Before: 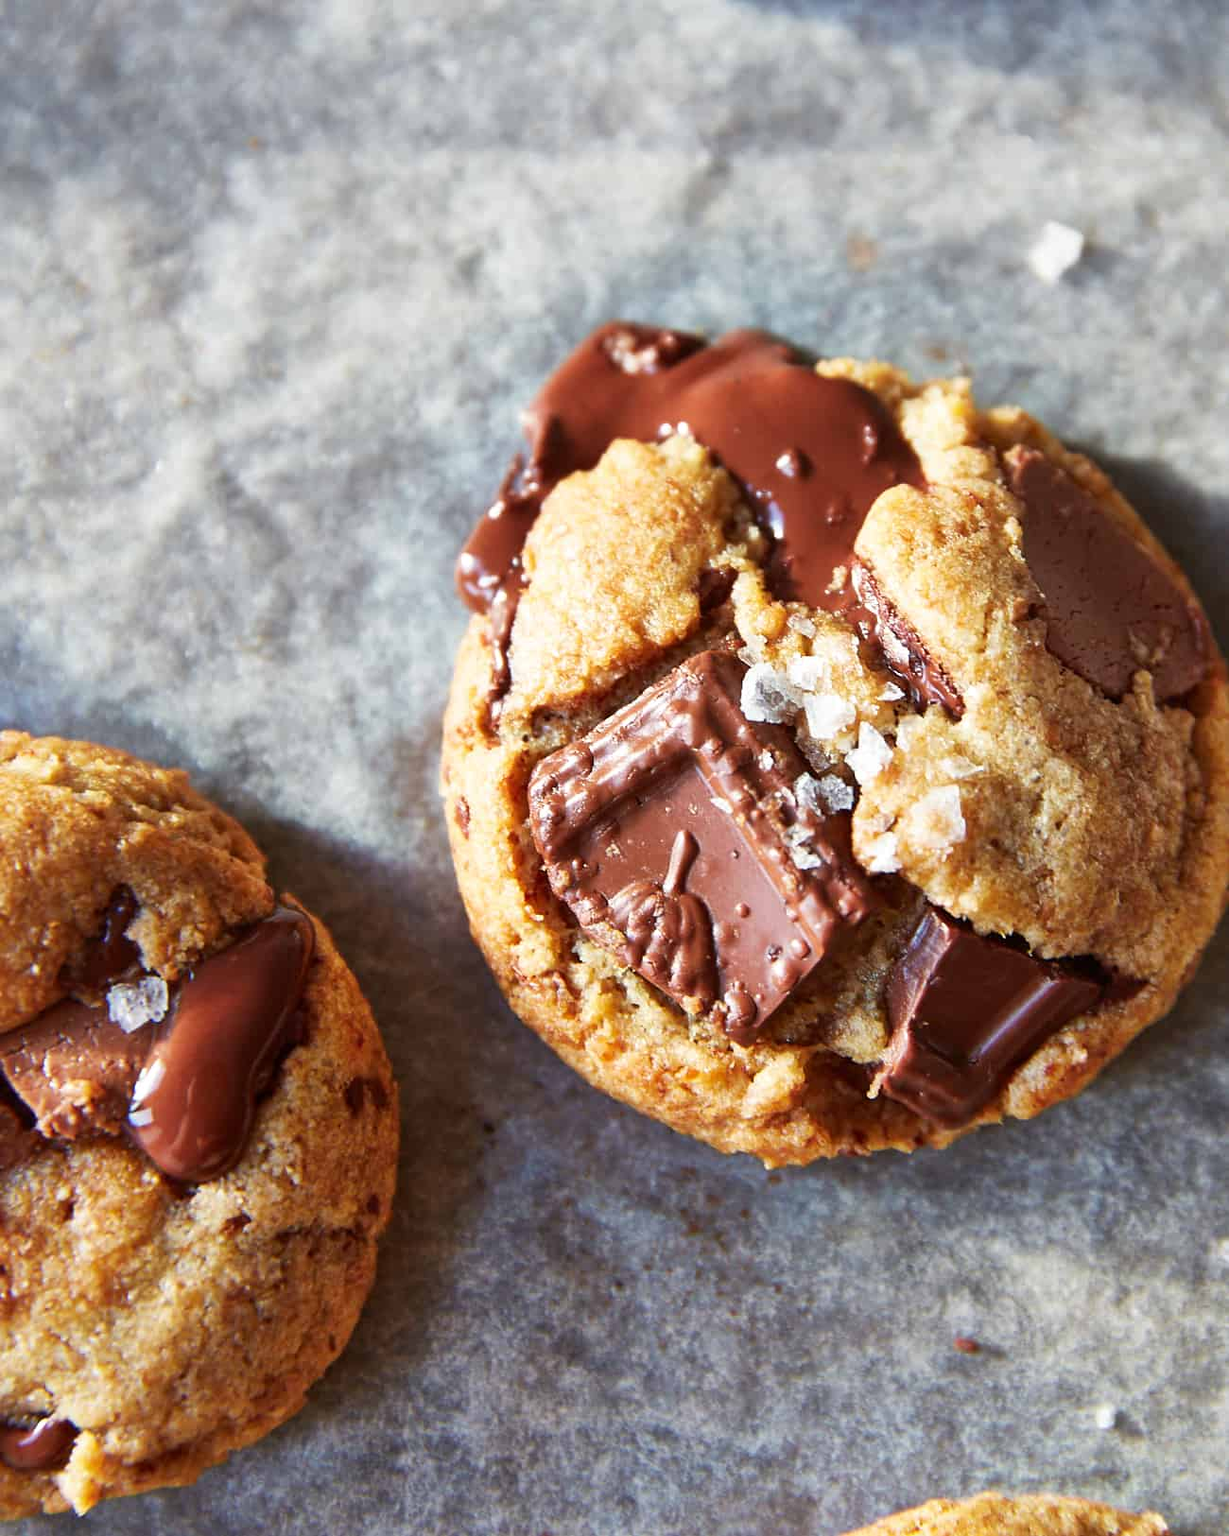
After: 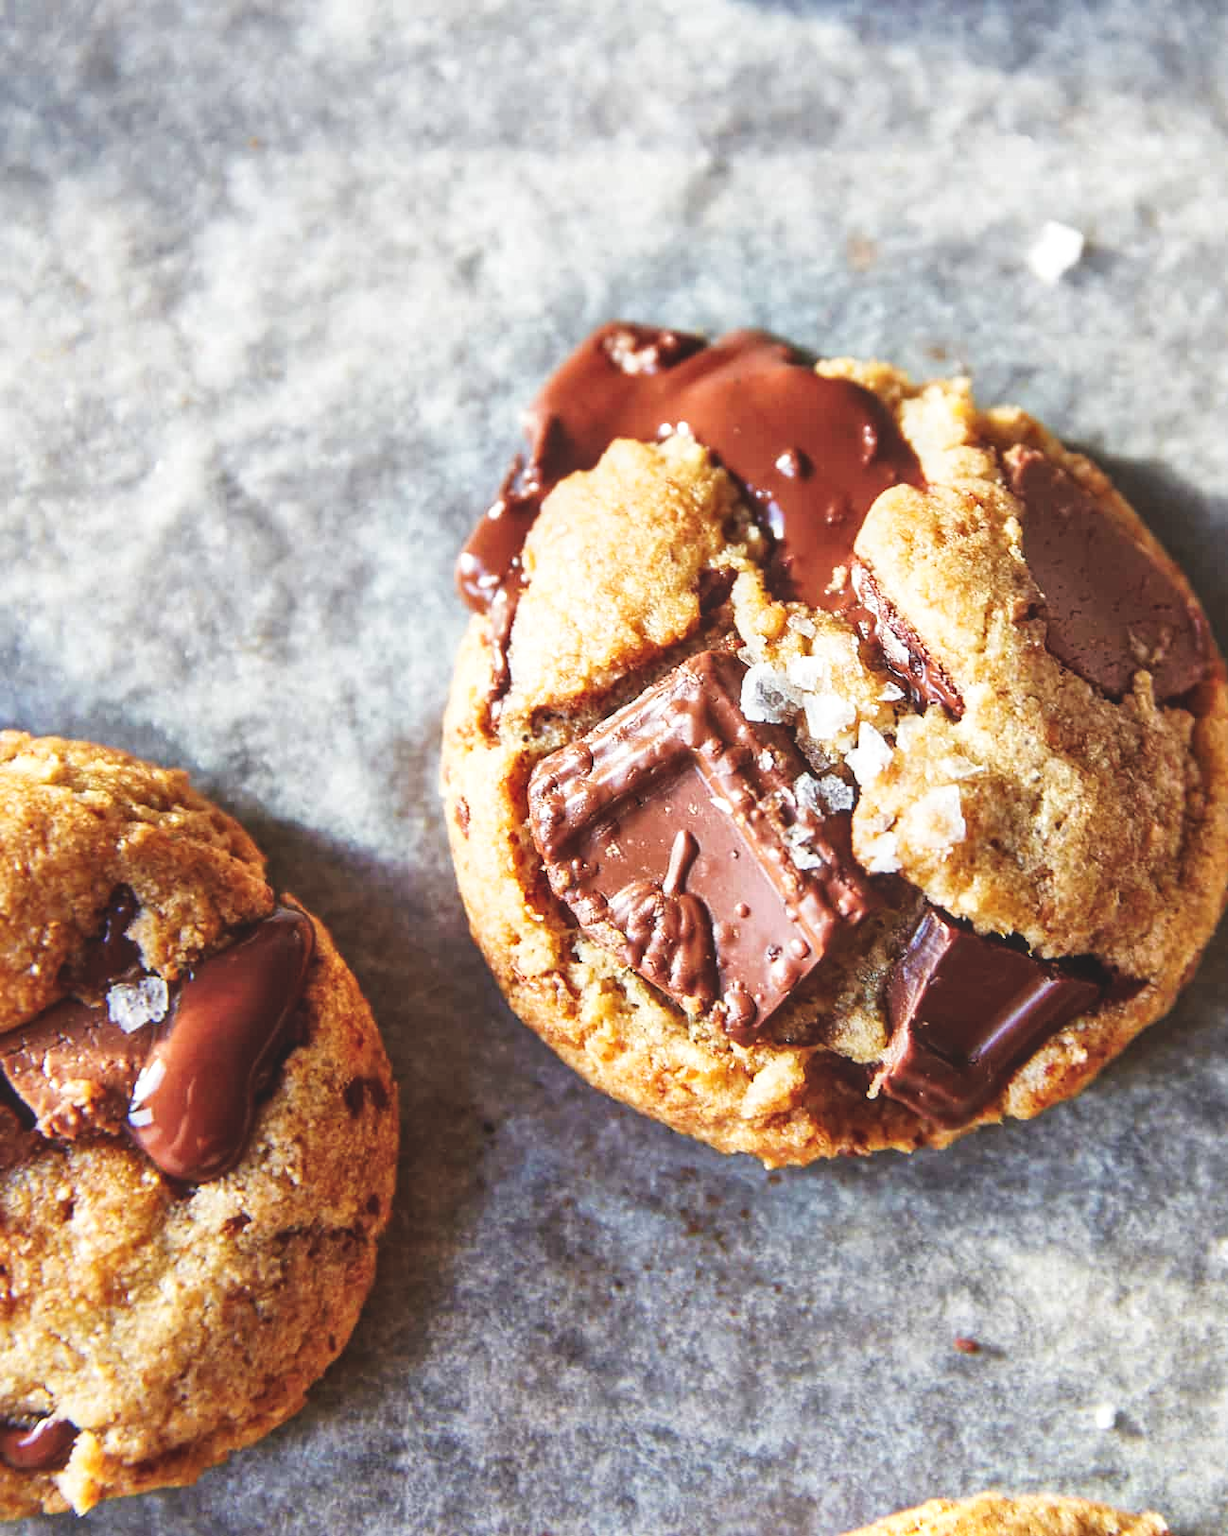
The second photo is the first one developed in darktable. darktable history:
exposure: black level correction -0.023, exposure -0.039 EV, compensate highlight preservation false
local contrast: on, module defaults
tone curve: curves: ch0 [(0, 0) (0.003, 0.04) (0.011, 0.04) (0.025, 0.043) (0.044, 0.049) (0.069, 0.066) (0.1, 0.095) (0.136, 0.121) (0.177, 0.154) (0.224, 0.211) (0.277, 0.281) (0.335, 0.358) (0.399, 0.452) (0.468, 0.54) (0.543, 0.628) (0.623, 0.721) (0.709, 0.801) (0.801, 0.883) (0.898, 0.948) (1, 1)], preserve colors none
